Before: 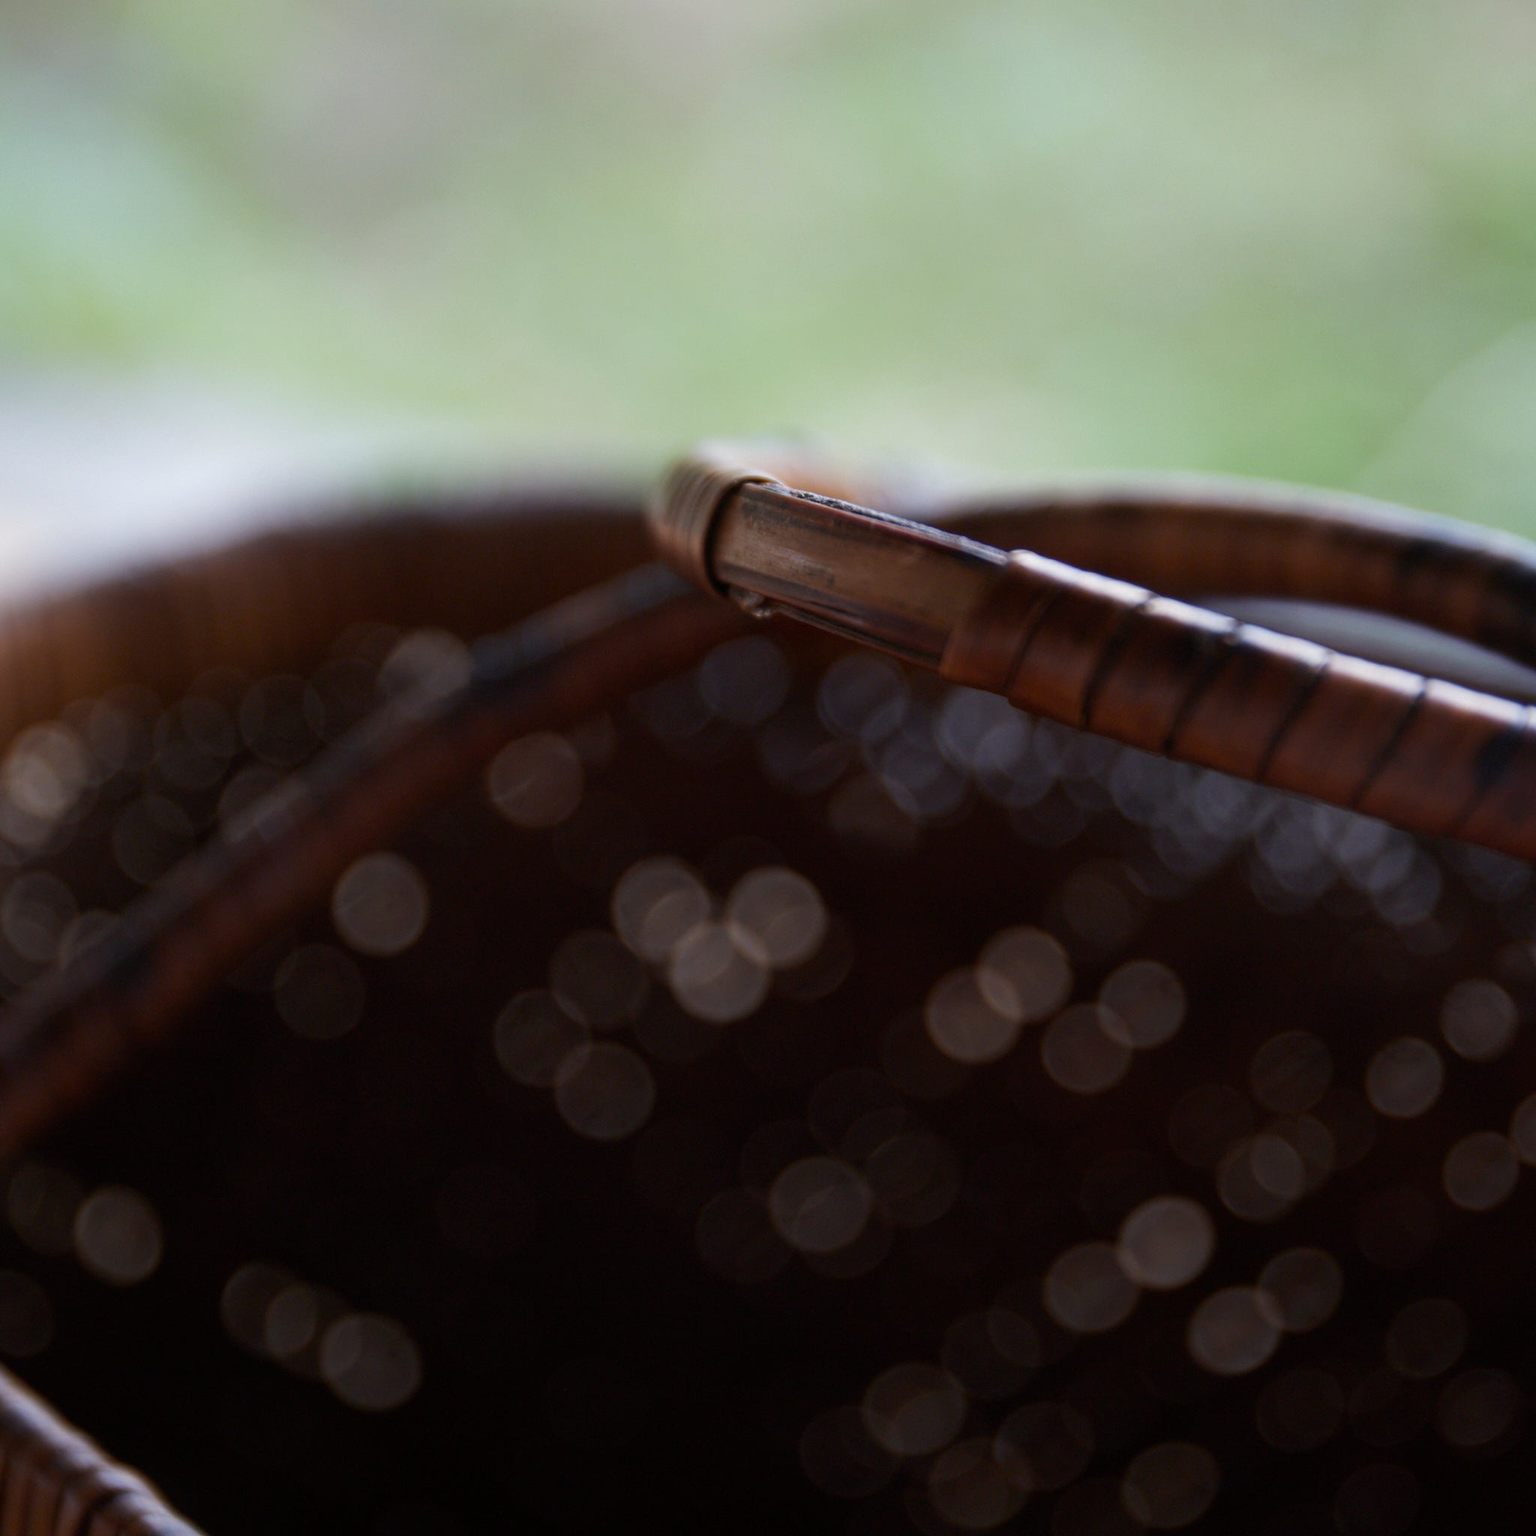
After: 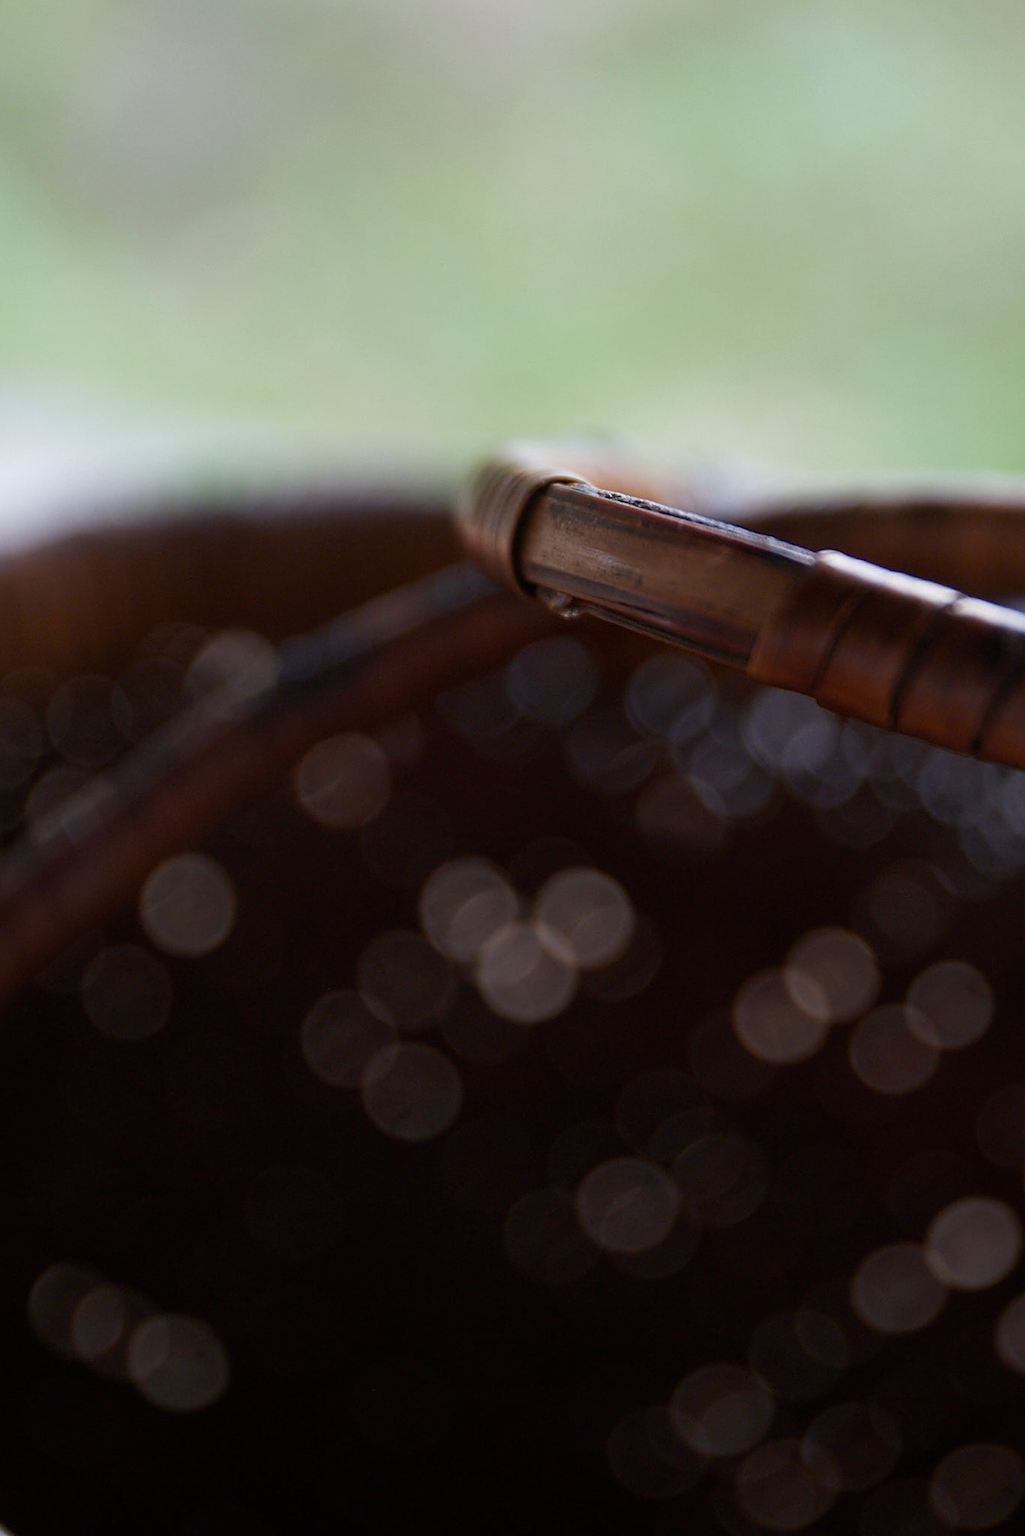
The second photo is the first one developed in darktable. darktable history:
crop and rotate: left 12.562%, right 20.71%
color calibration: gray › normalize channels true, illuminant same as pipeline (D50), adaptation XYZ, x 0.346, y 0.358, temperature 5012.77 K, gamut compression 0.027
sharpen: amount 0.49
